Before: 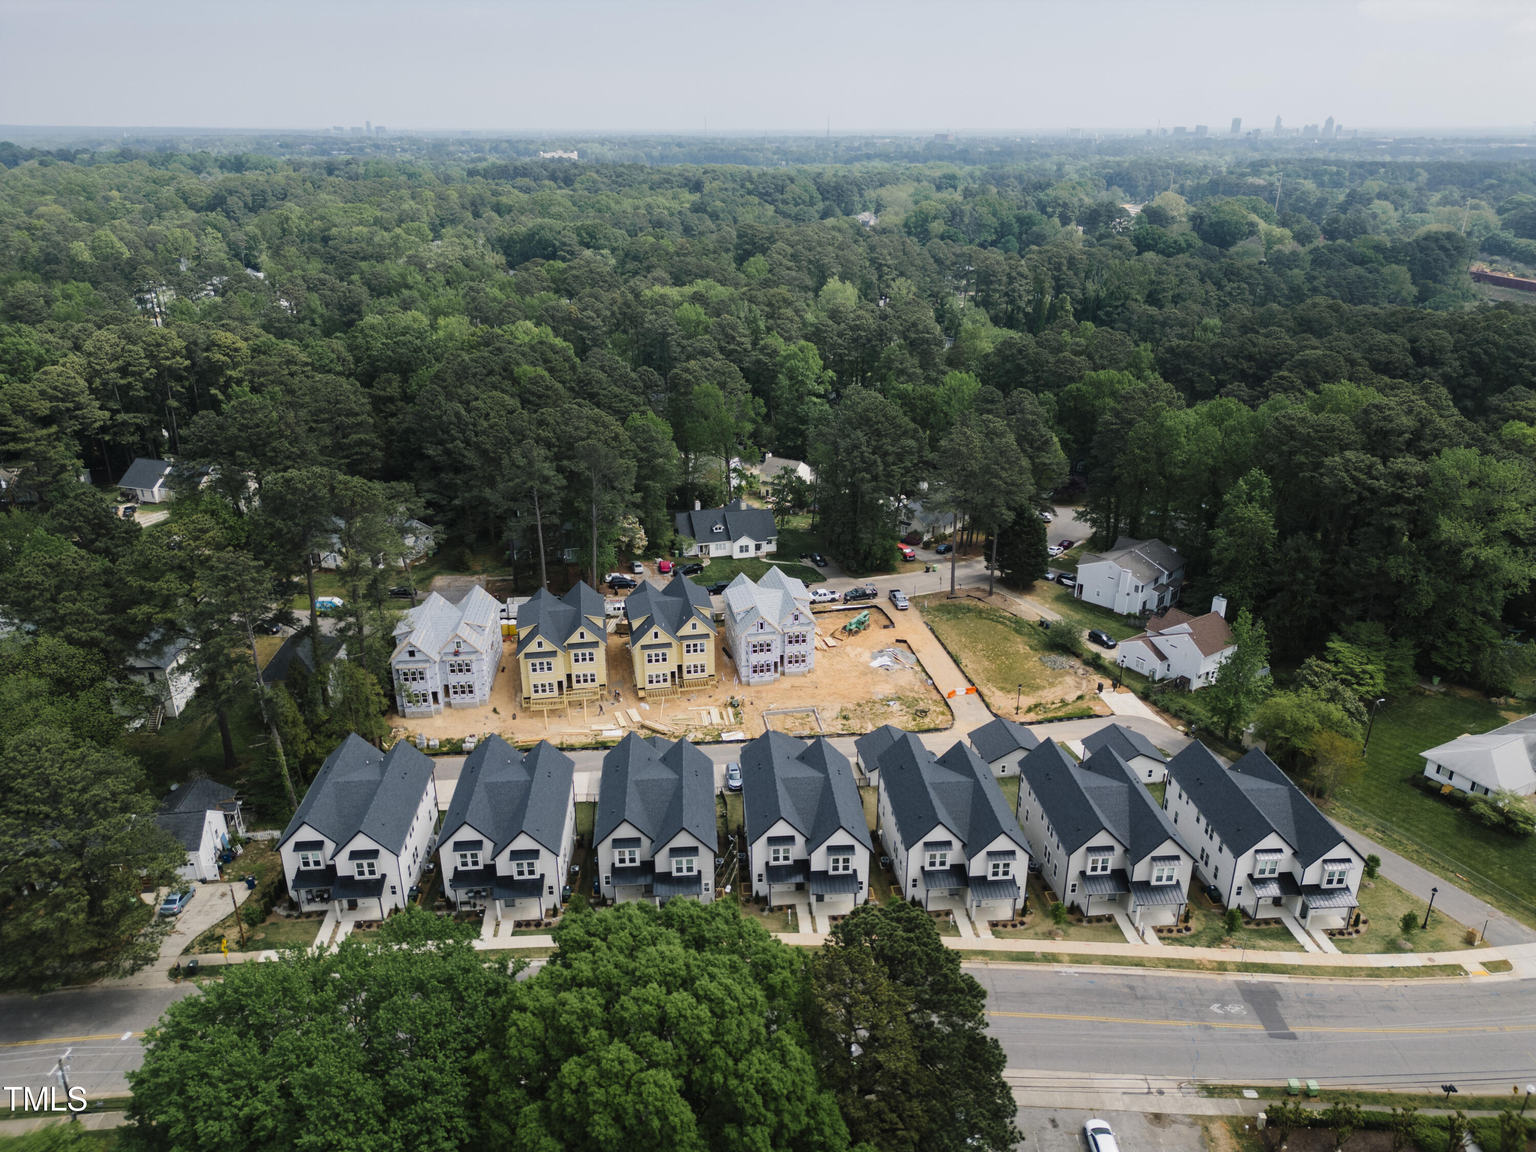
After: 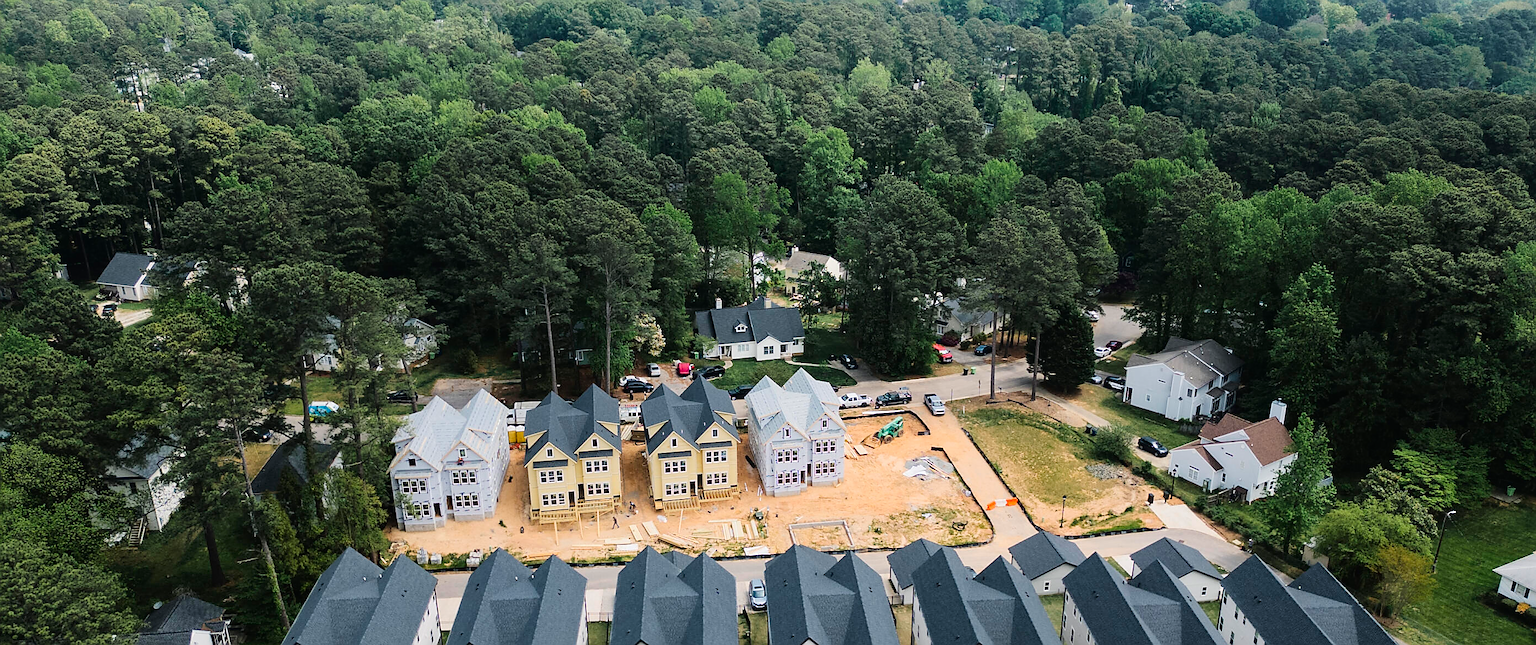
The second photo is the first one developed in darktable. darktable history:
sharpen: radius 1.355, amount 1.252, threshold 0.819
contrast brightness saturation: contrast 0.075
crop: left 1.832%, top 19.353%, right 4.923%, bottom 28.342%
tone curve: curves: ch0 [(0, 0.01) (0.052, 0.045) (0.136, 0.133) (0.29, 0.332) (0.453, 0.531) (0.676, 0.751) (0.89, 0.919) (1, 1)]; ch1 [(0, 0) (0.094, 0.081) (0.285, 0.299) (0.385, 0.403) (0.447, 0.429) (0.495, 0.496) (0.544, 0.552) (0.589, 0.612) (0.722, 0.728) (1, 1)]; ch2 [(0, 0) (0.257, 0.217) (0.43, 0.421) (0.498, 0.507) (0.531, 0.544) (0.56, 0.579) (0.625, 0.642) (1, 1)], color space Lab, linked channels, preserve colors none
